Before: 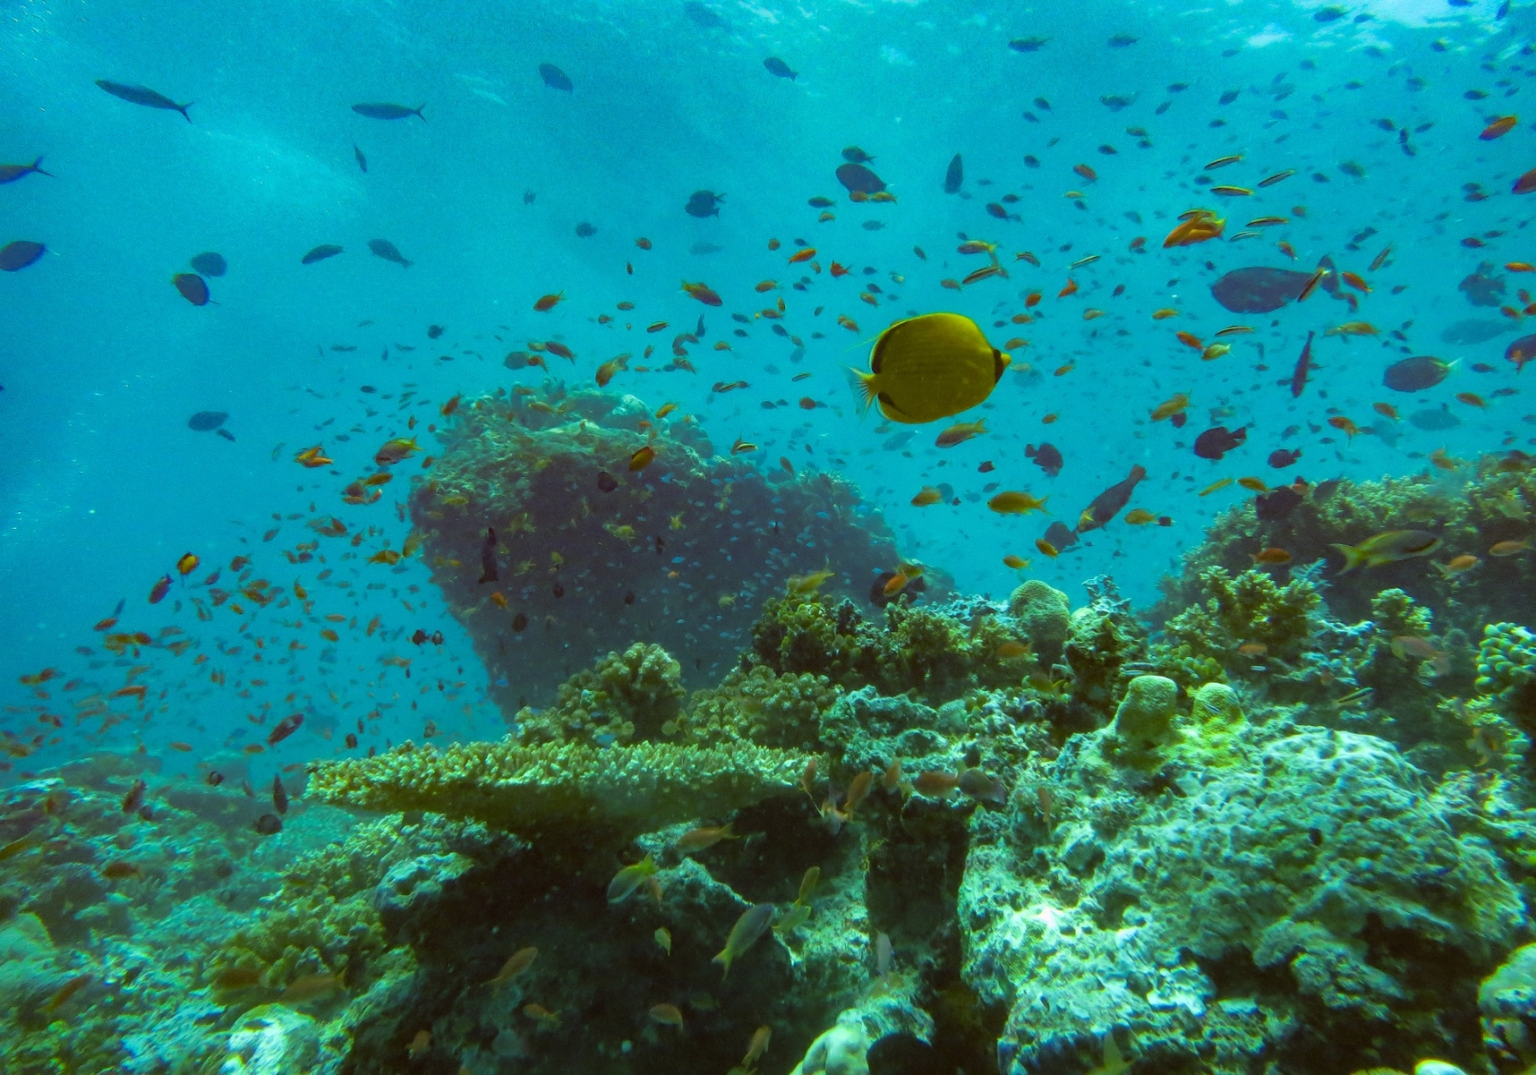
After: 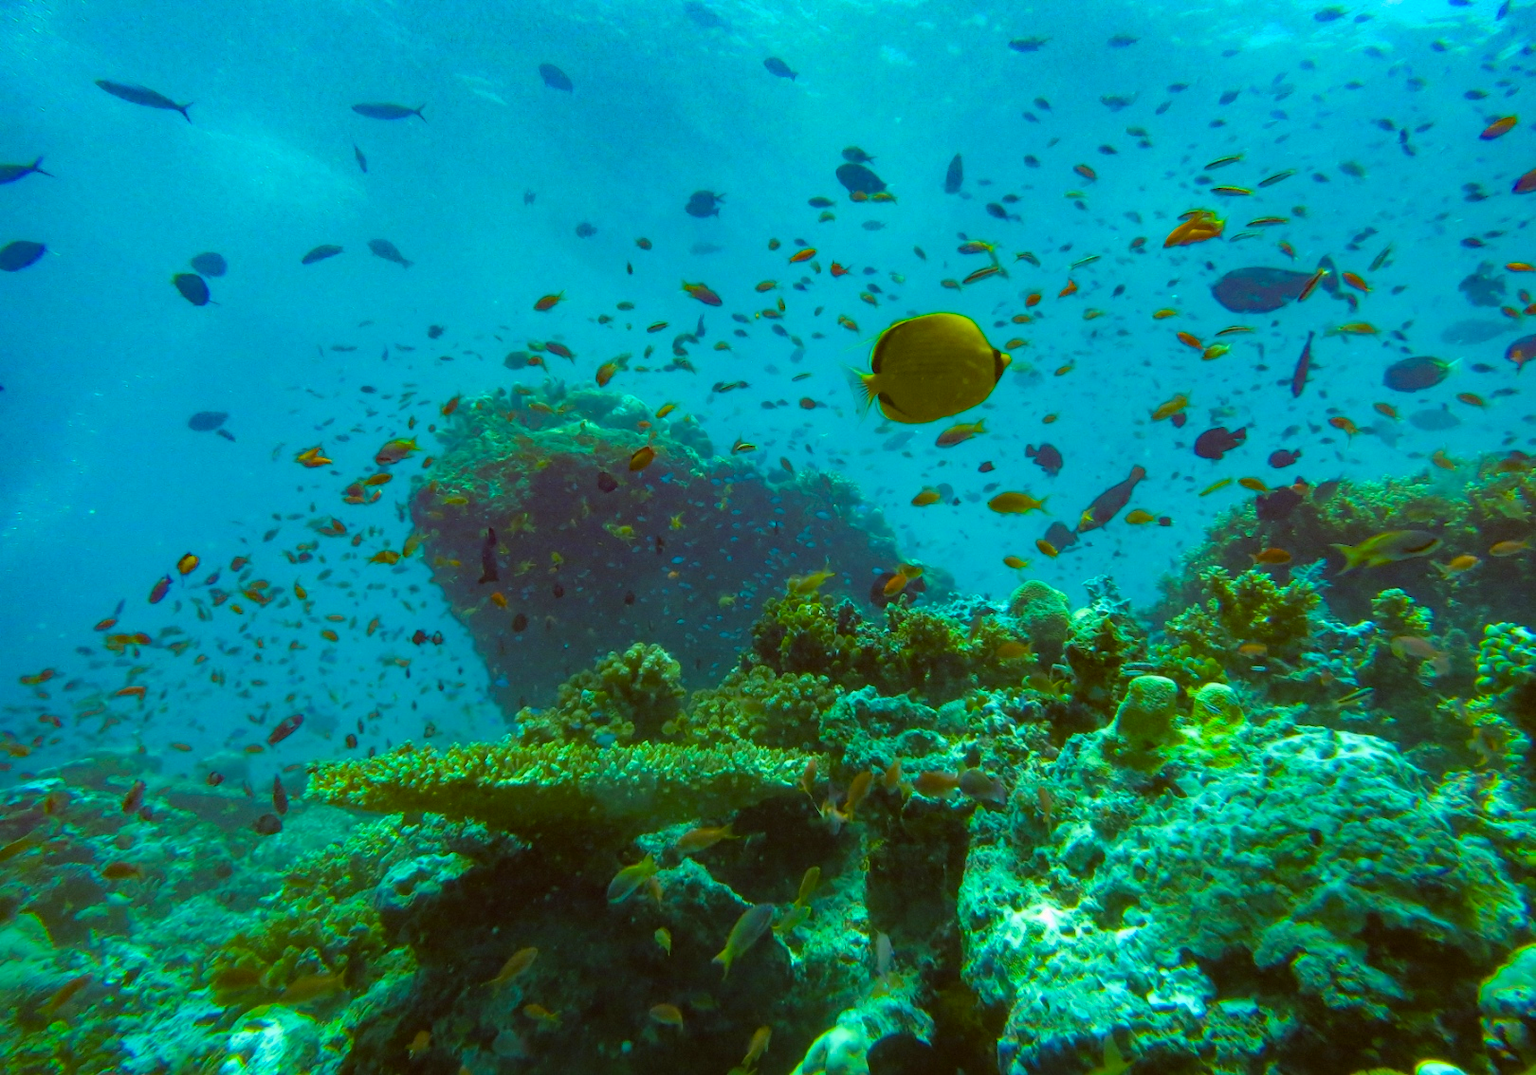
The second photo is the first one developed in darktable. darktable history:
color balance rgb: perceptual saturation grading › global saturation 31.169%, global vibrance 20%
